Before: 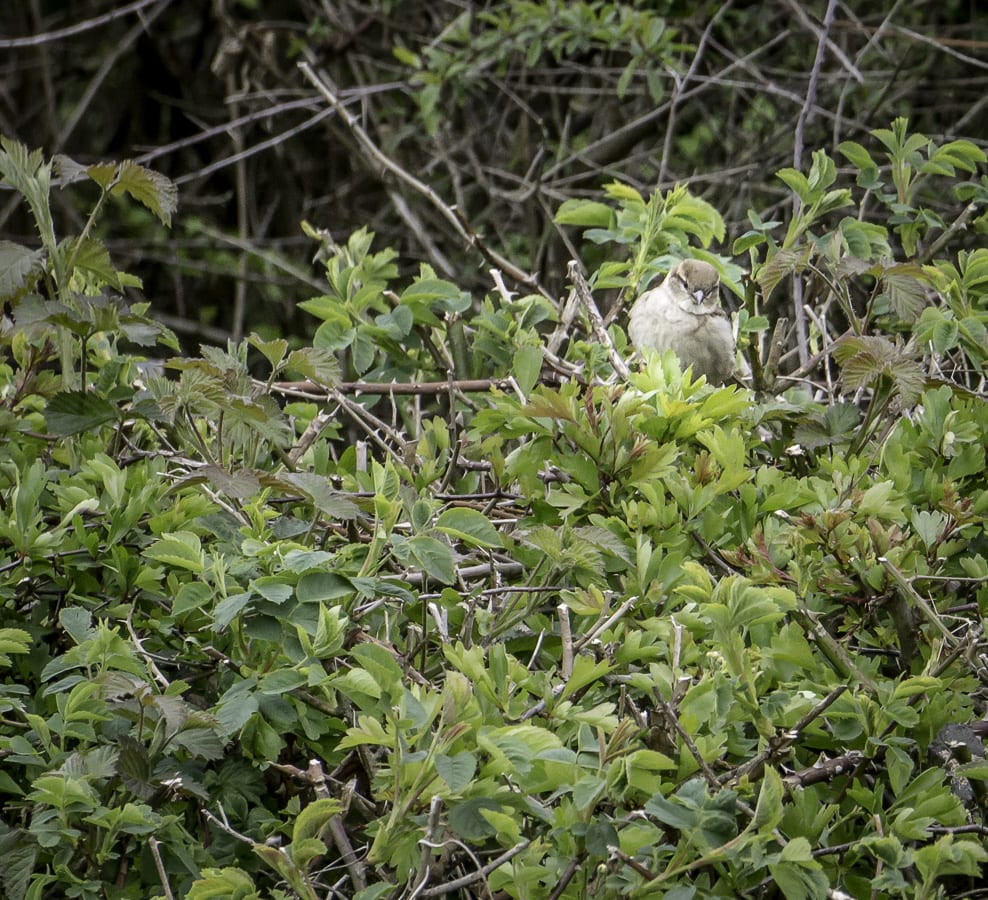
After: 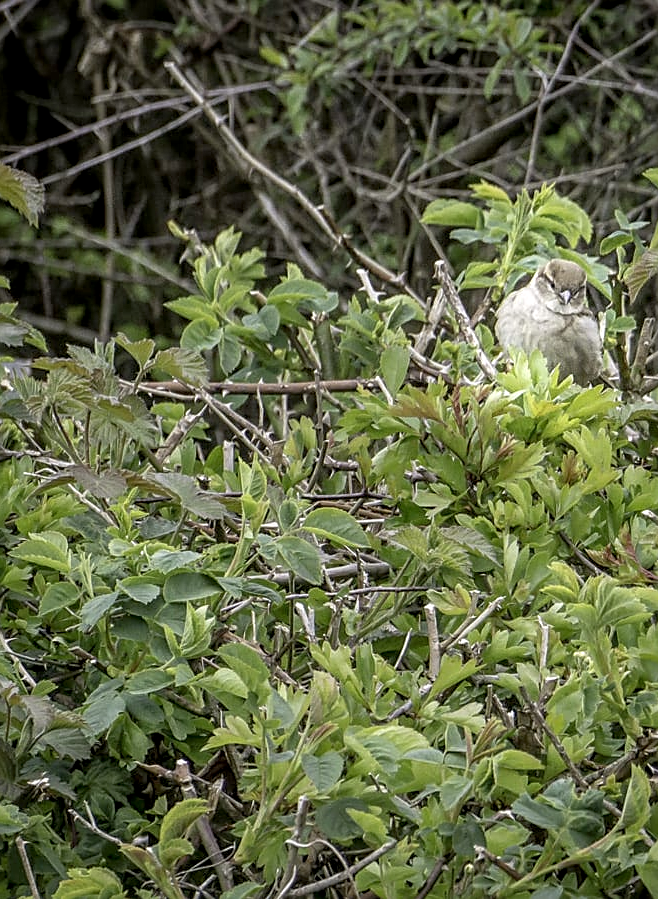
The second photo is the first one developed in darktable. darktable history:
crop and rotate: left 13.537%, right 19.796%
local contrast: on, module defaults
sharpen: on, module defaults
rgb curve: curves: ch0 [(0, 0) (0.053, 0.068) (0.122, 0.128) (1, 1)]
